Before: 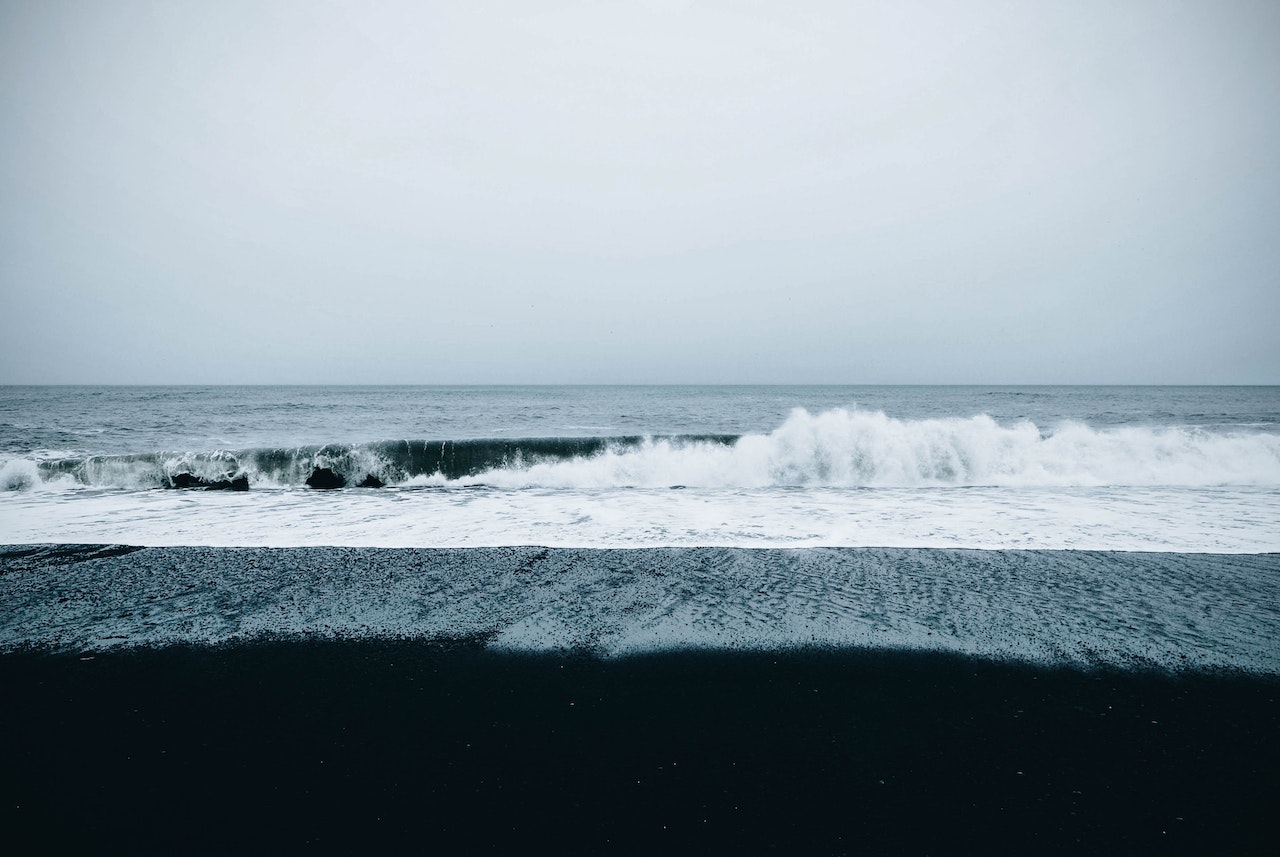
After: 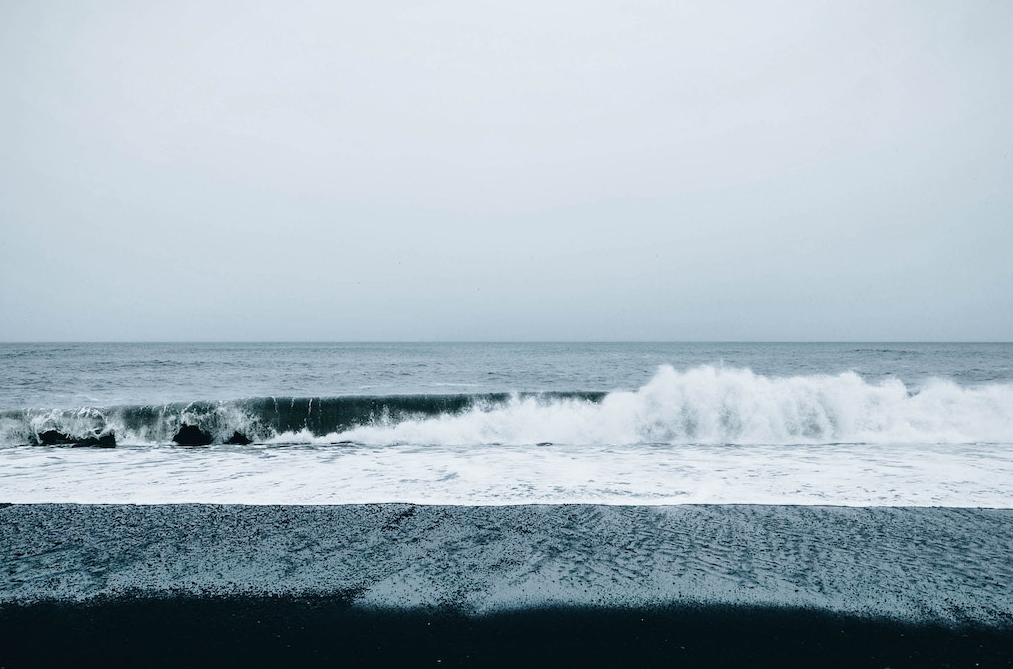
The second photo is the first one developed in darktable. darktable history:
crop and rotate: left 10.424%, top 5.019%, right 10.381%, bottom 16.874%
